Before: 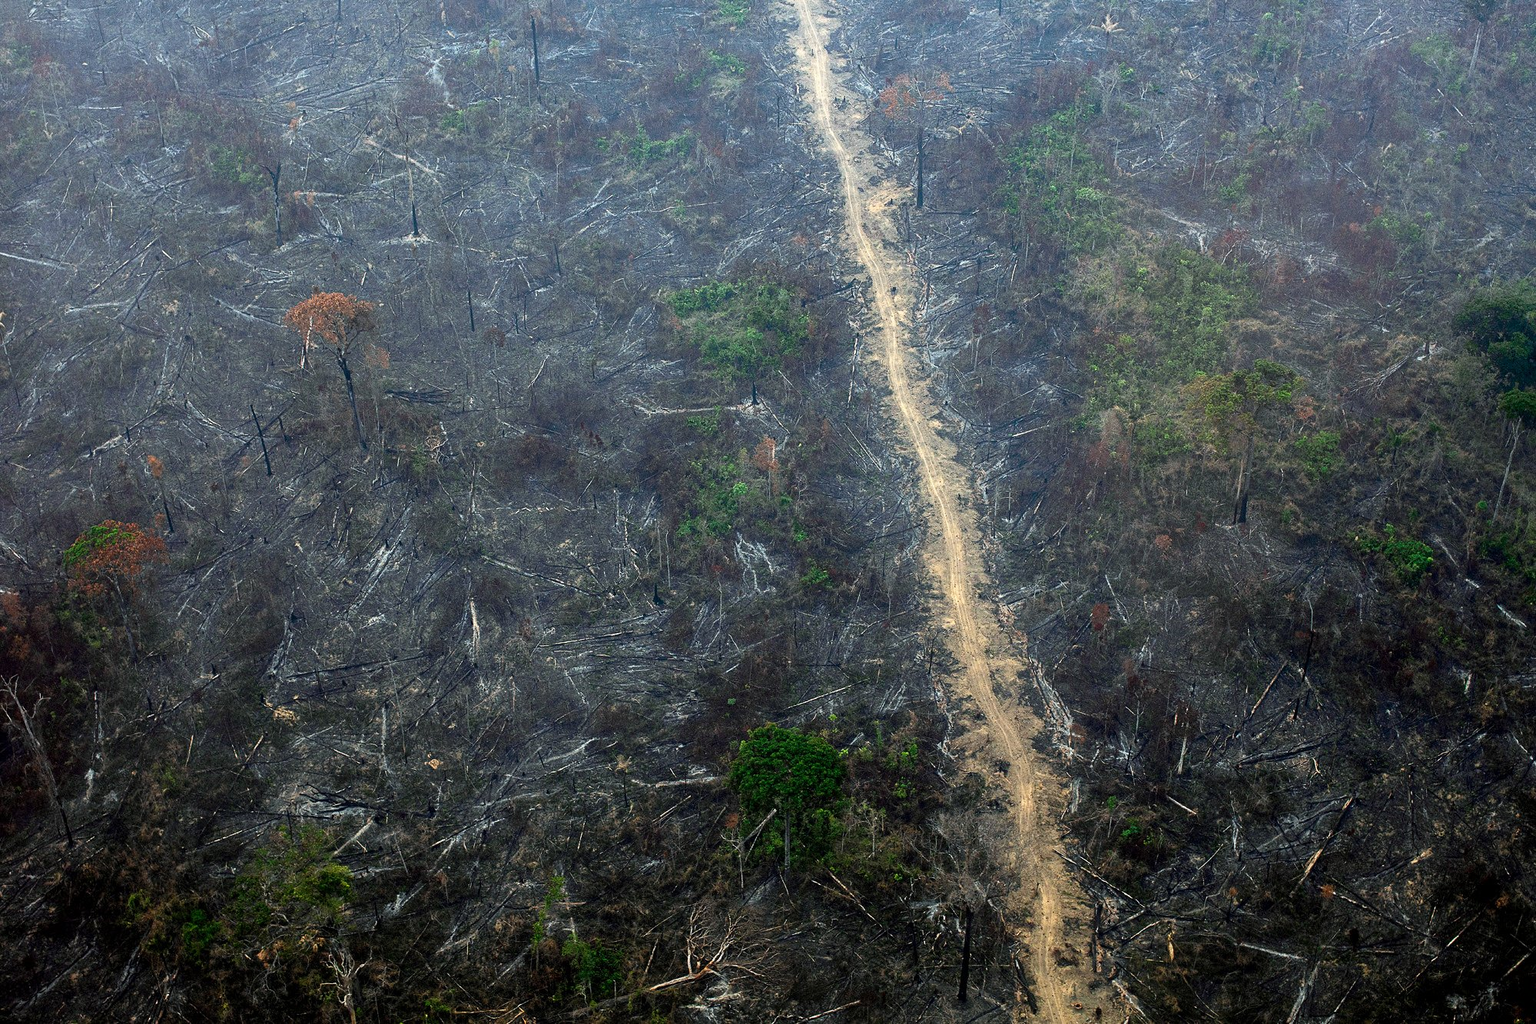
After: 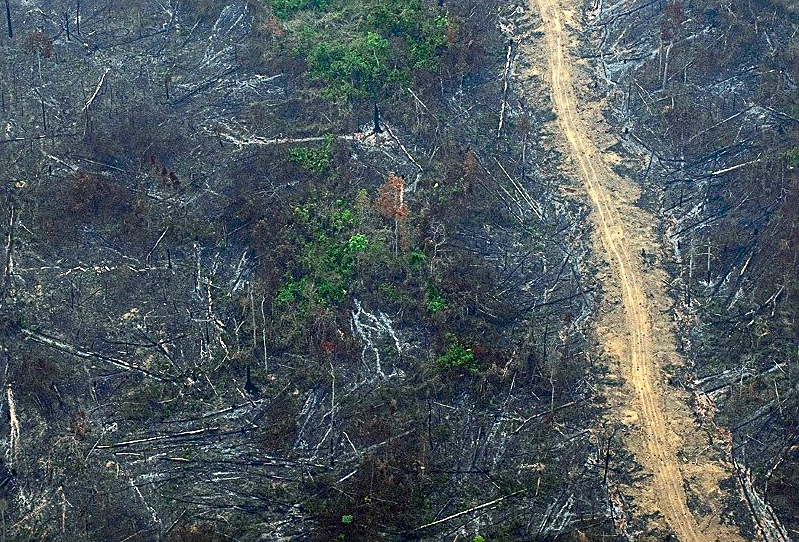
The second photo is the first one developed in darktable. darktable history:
sharpen: amount 0.496
exposure: black level correction 0.005, exposure 0.016 EV, compensate highlight preservation false
crop: left 30.293%, top 29.605%, right 29.725%, bottom 29.734%
contrast brightness saturation: contrast 0.092, saturation 0.268
